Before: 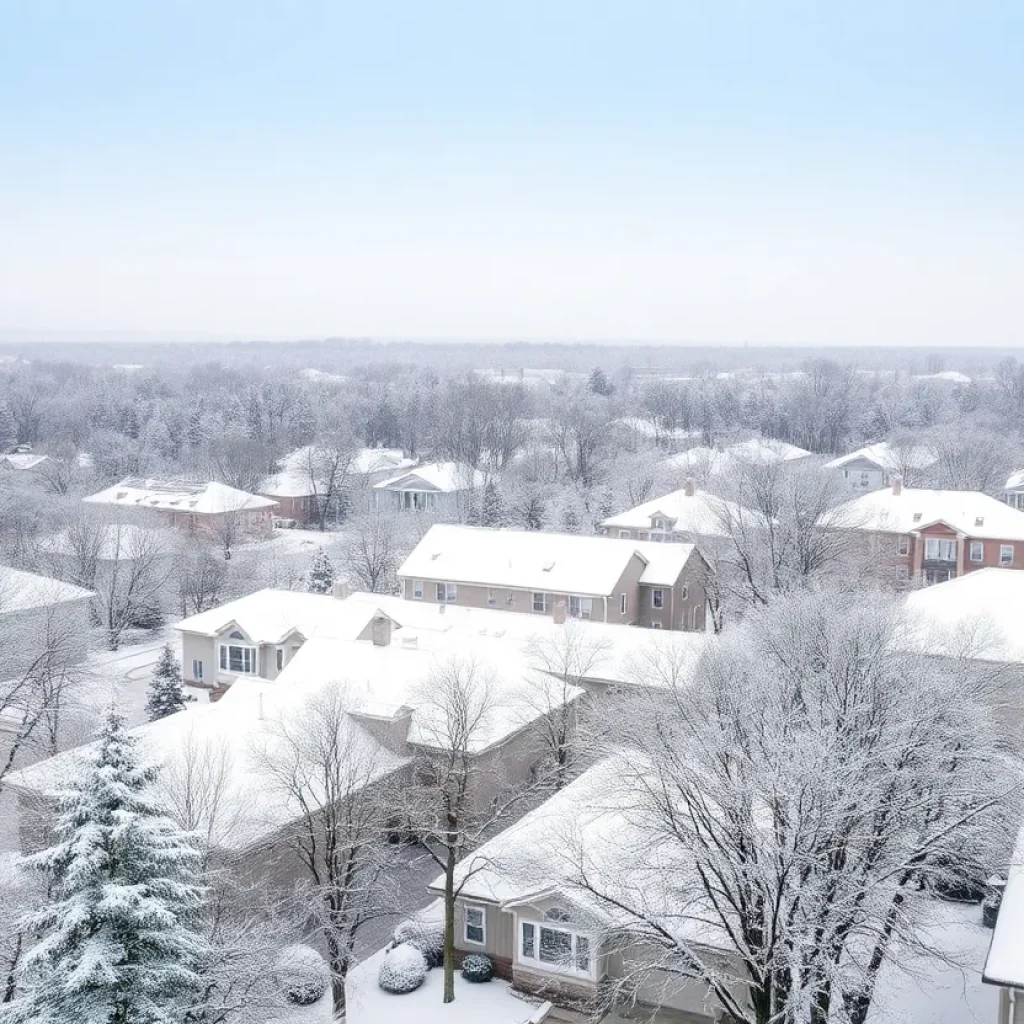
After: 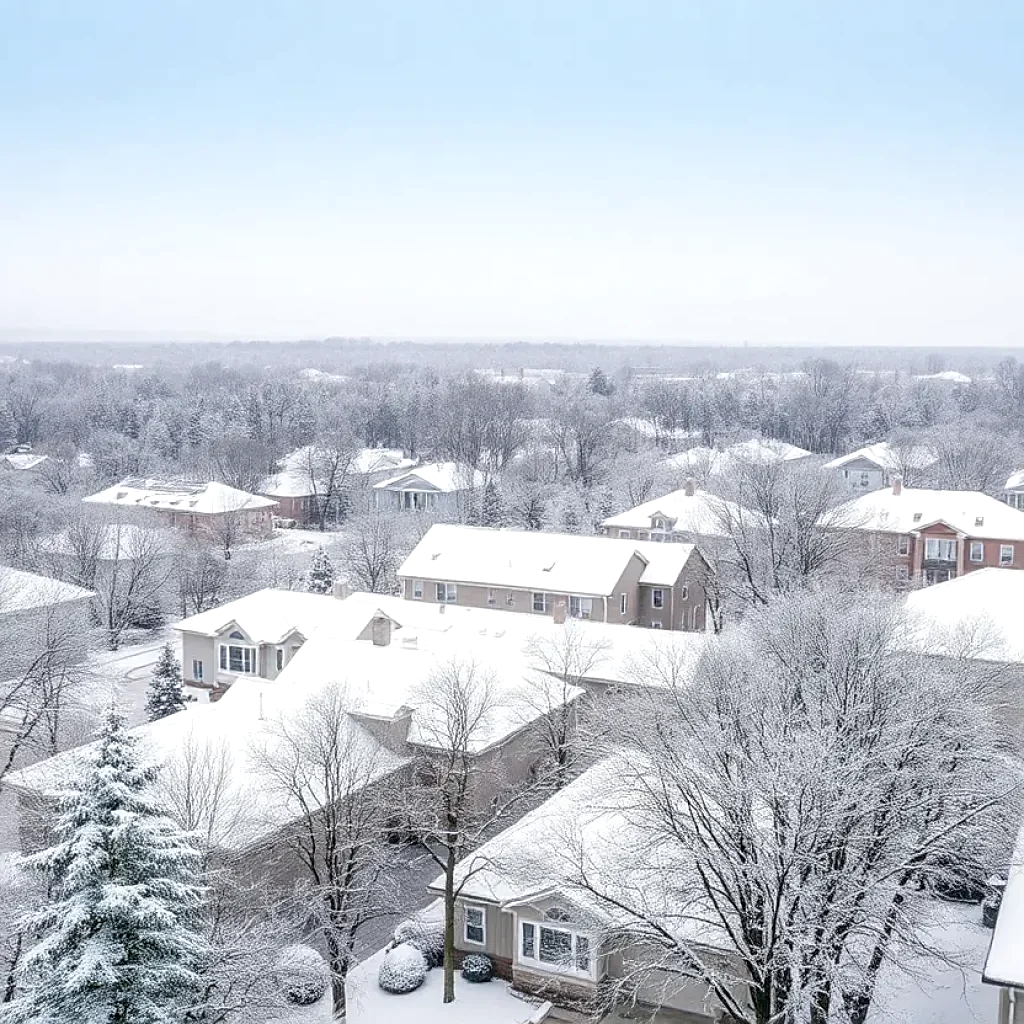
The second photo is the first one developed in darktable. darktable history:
sharpen: on, module defaults
local contrast: on, module defaults
tone equalizer: edges refinement/feathering 500, mask exposure compensation -1.57 EV, preserve details no
